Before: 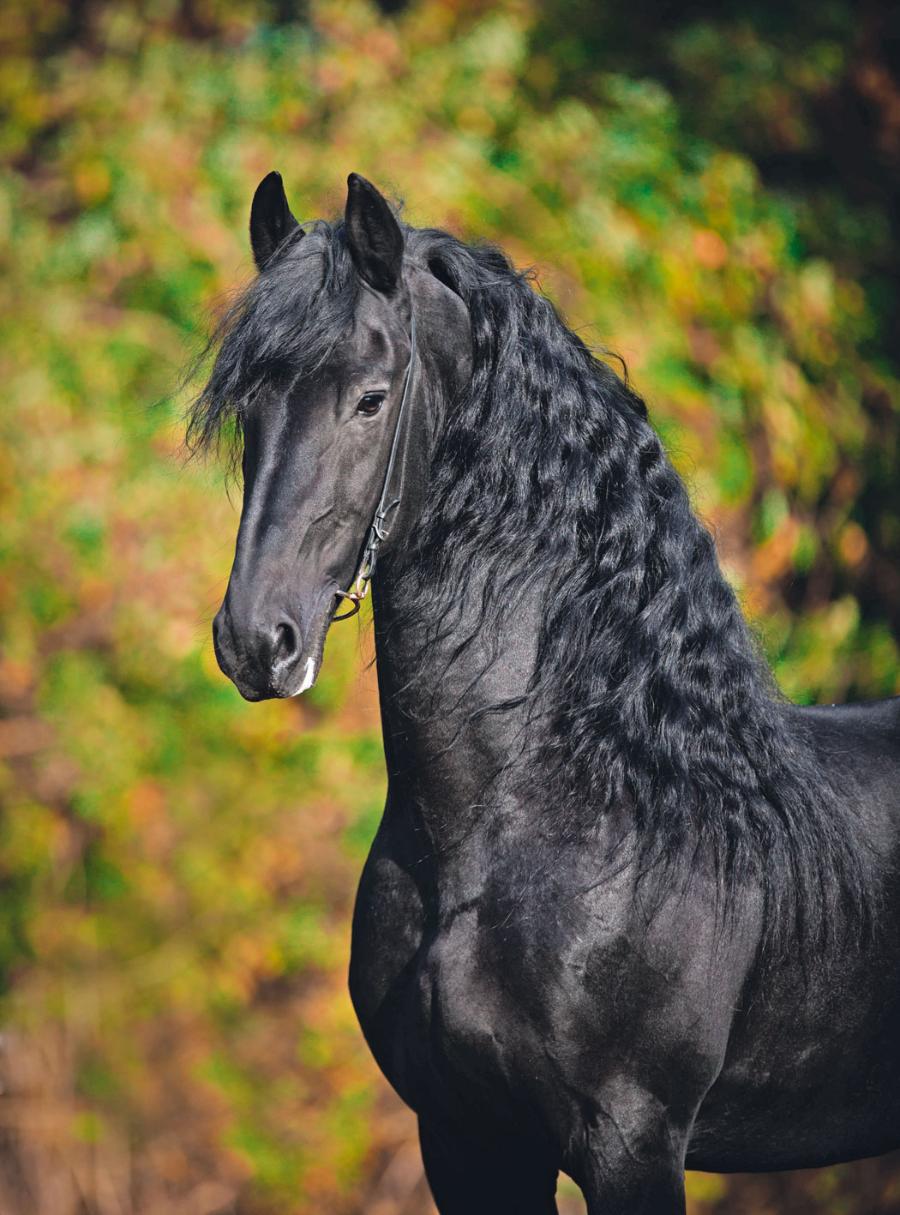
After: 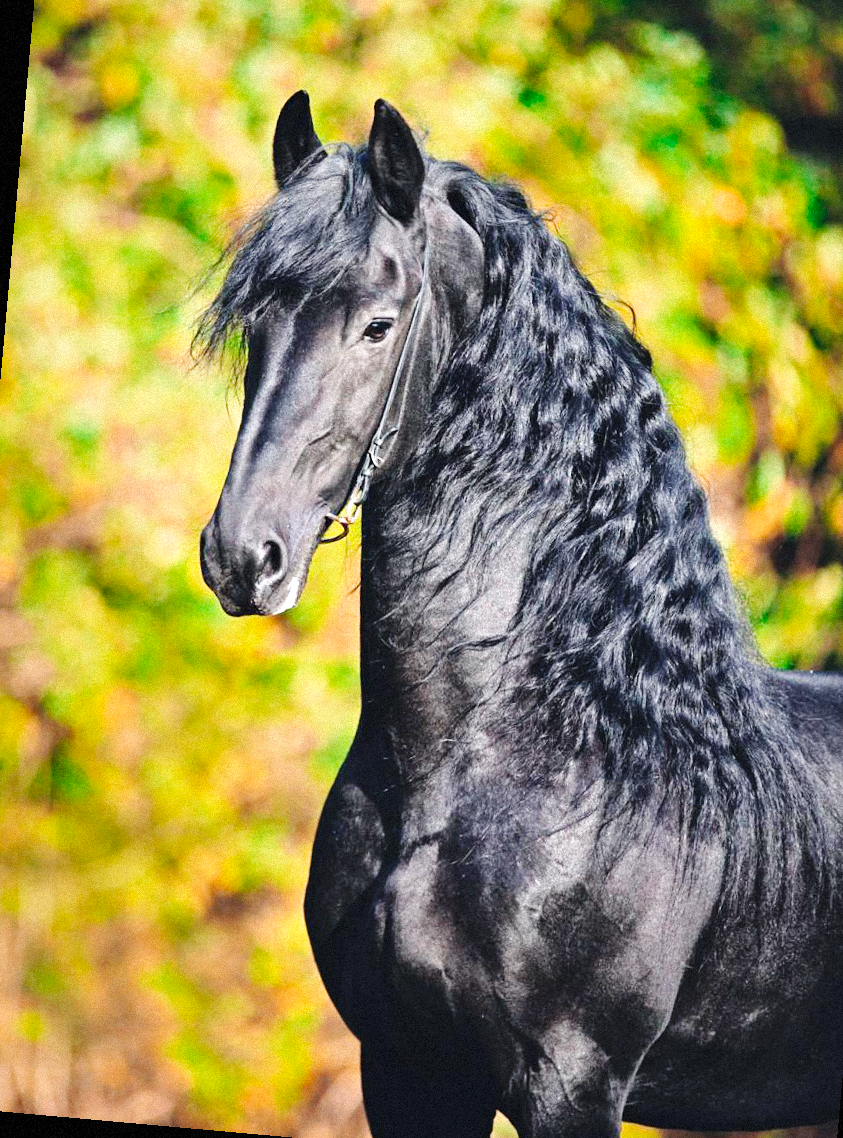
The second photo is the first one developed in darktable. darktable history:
vibrance: vibrance 20%
white balance: emerald 1
rotate and perspective: rotation 5.12°, automatic cropping off
shadows and highlights: shadows 32, highlights -32, soften with gaussian
crop: left 6.446%, top 8.188%, right 9.538%, bottom 3.548%
base curve: curves: ch0 [(0, 0) (0.036, 0.025) (0.121, 0.166) (0.206, 0.329) (0.605, 0.79) (1, 1)], preserve colors none
exposure: exposure 0.74 EV, compensate highlight preservation false
grain: mid-tones bias 0%
